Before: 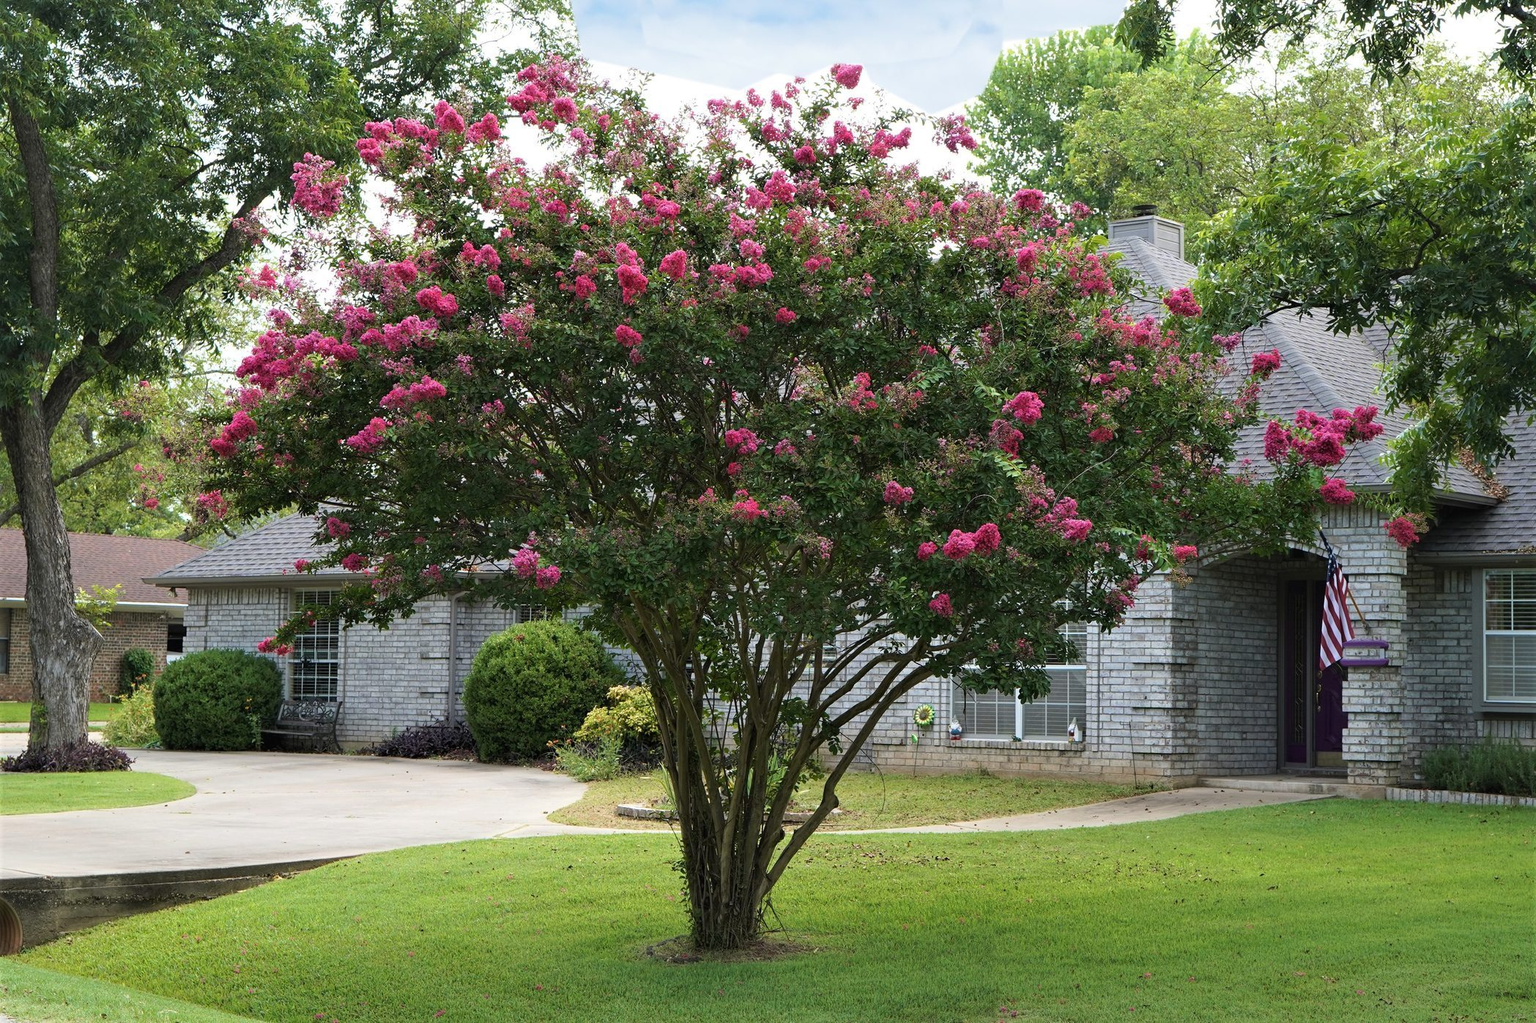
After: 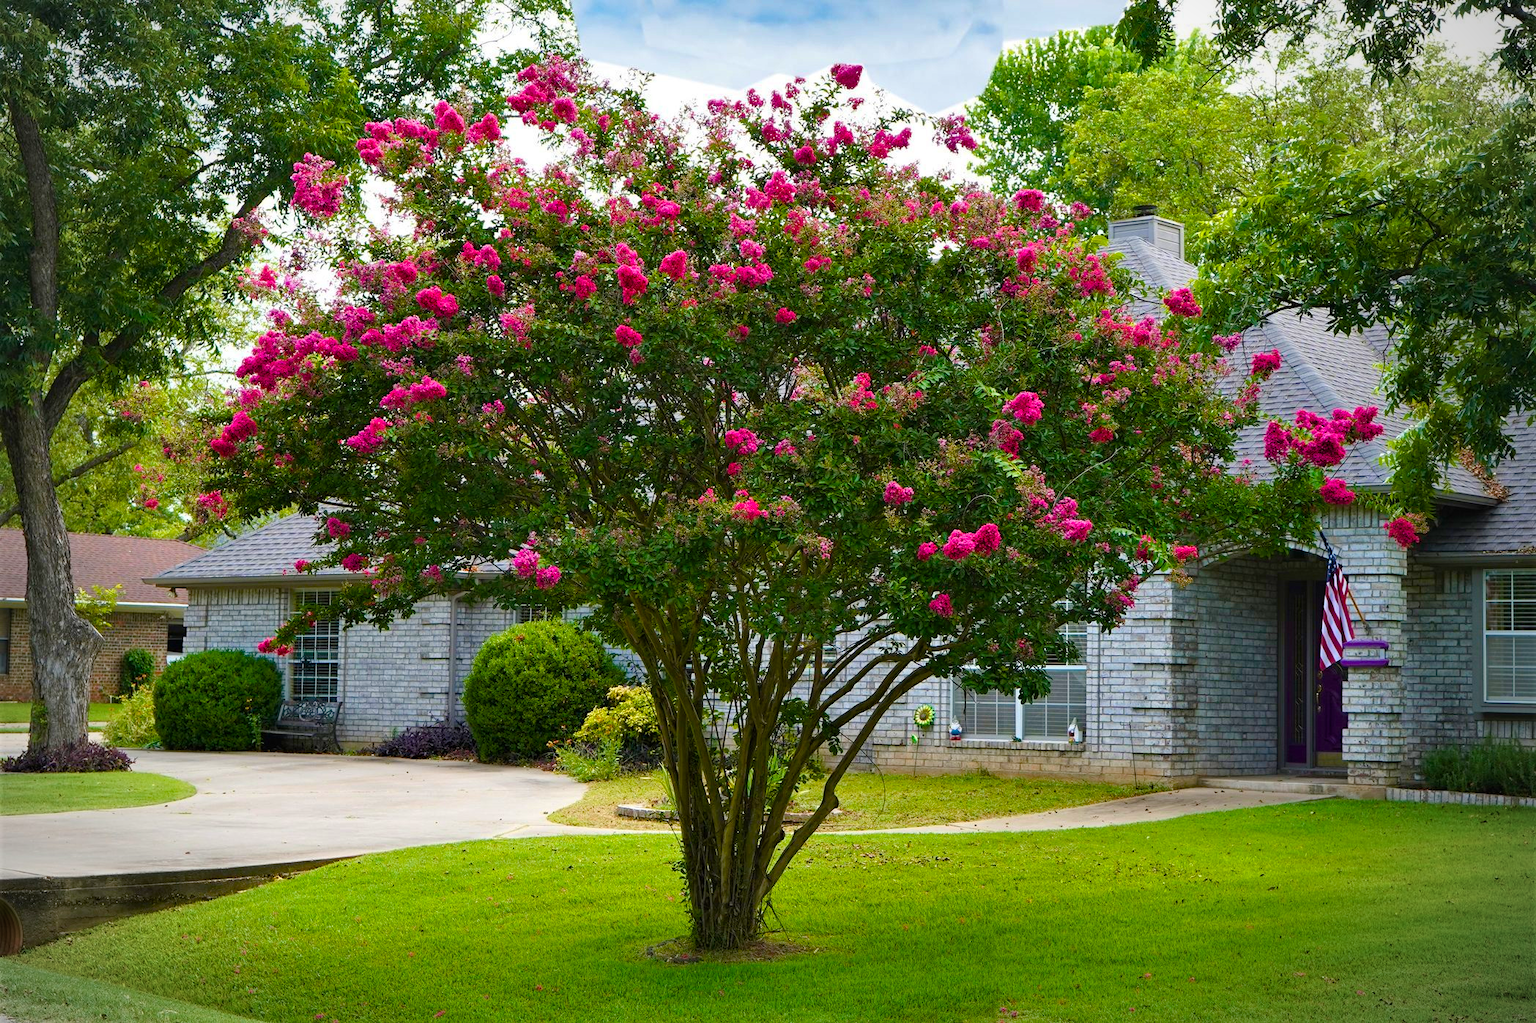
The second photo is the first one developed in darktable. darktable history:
color balance rgb: linear chroma grading › global chroma 9.879%, perceptual saturation grading › global saturation 20%, perceptual saturation grading › highlights -25.845%, perceptual saturation grading › shadows 49.435%, global vibrance 45.647%
shadows and highlights: radius 117.06, shadows 42.27, highlights -62.38, soften with gaussian
vignetting: width/height ratio 1.099
